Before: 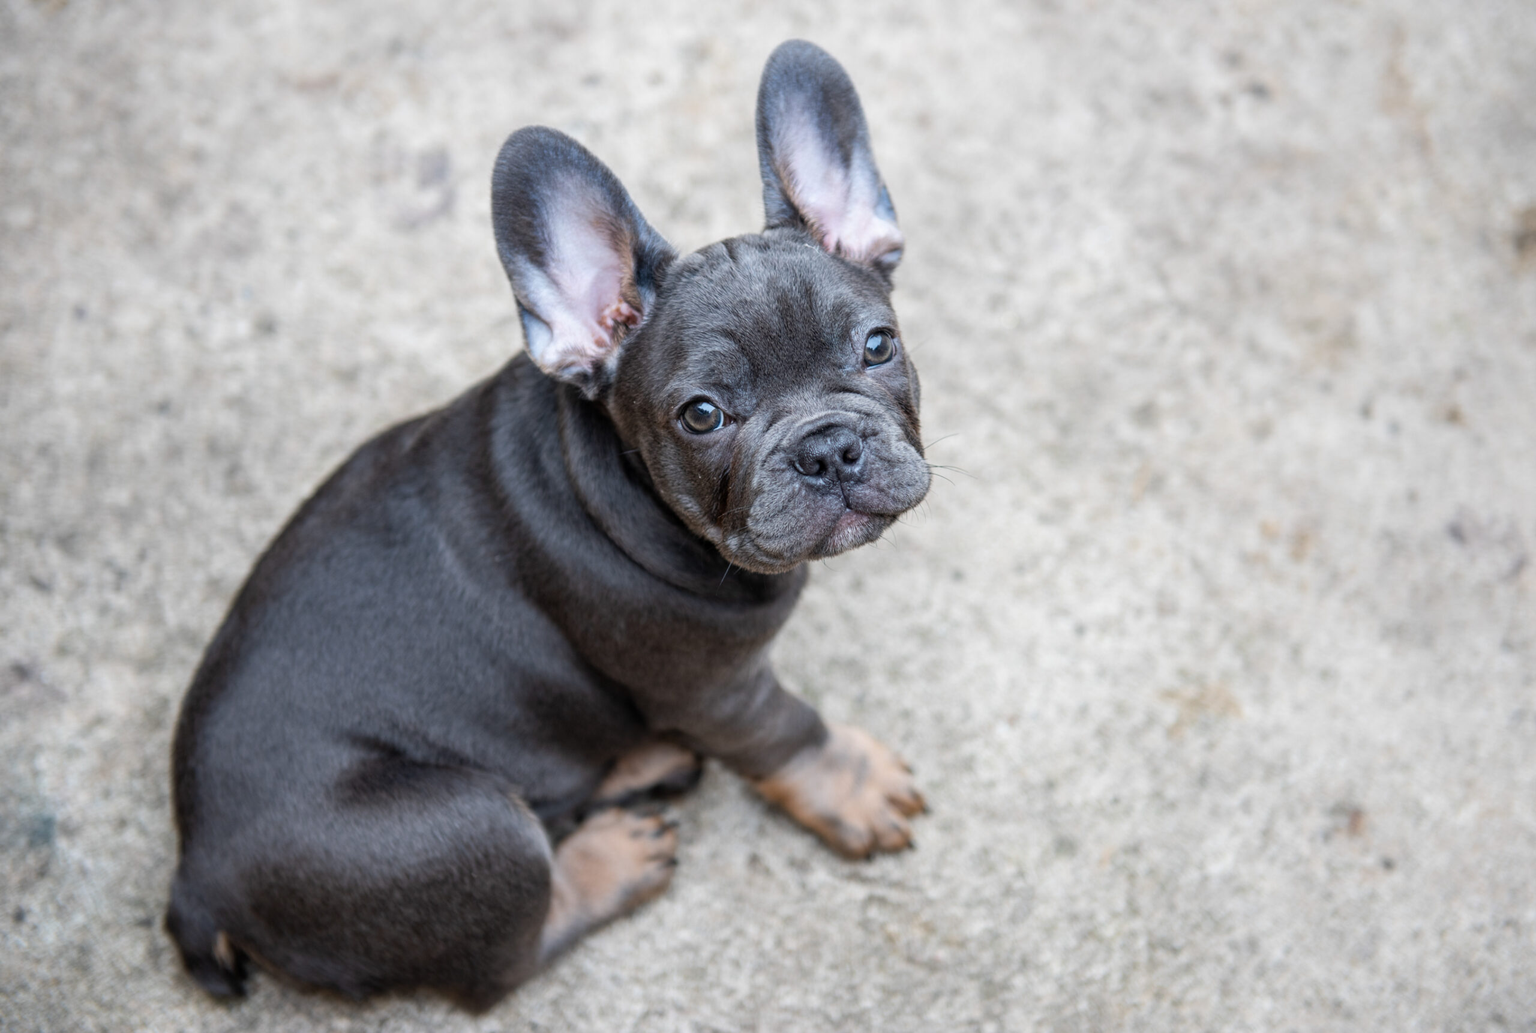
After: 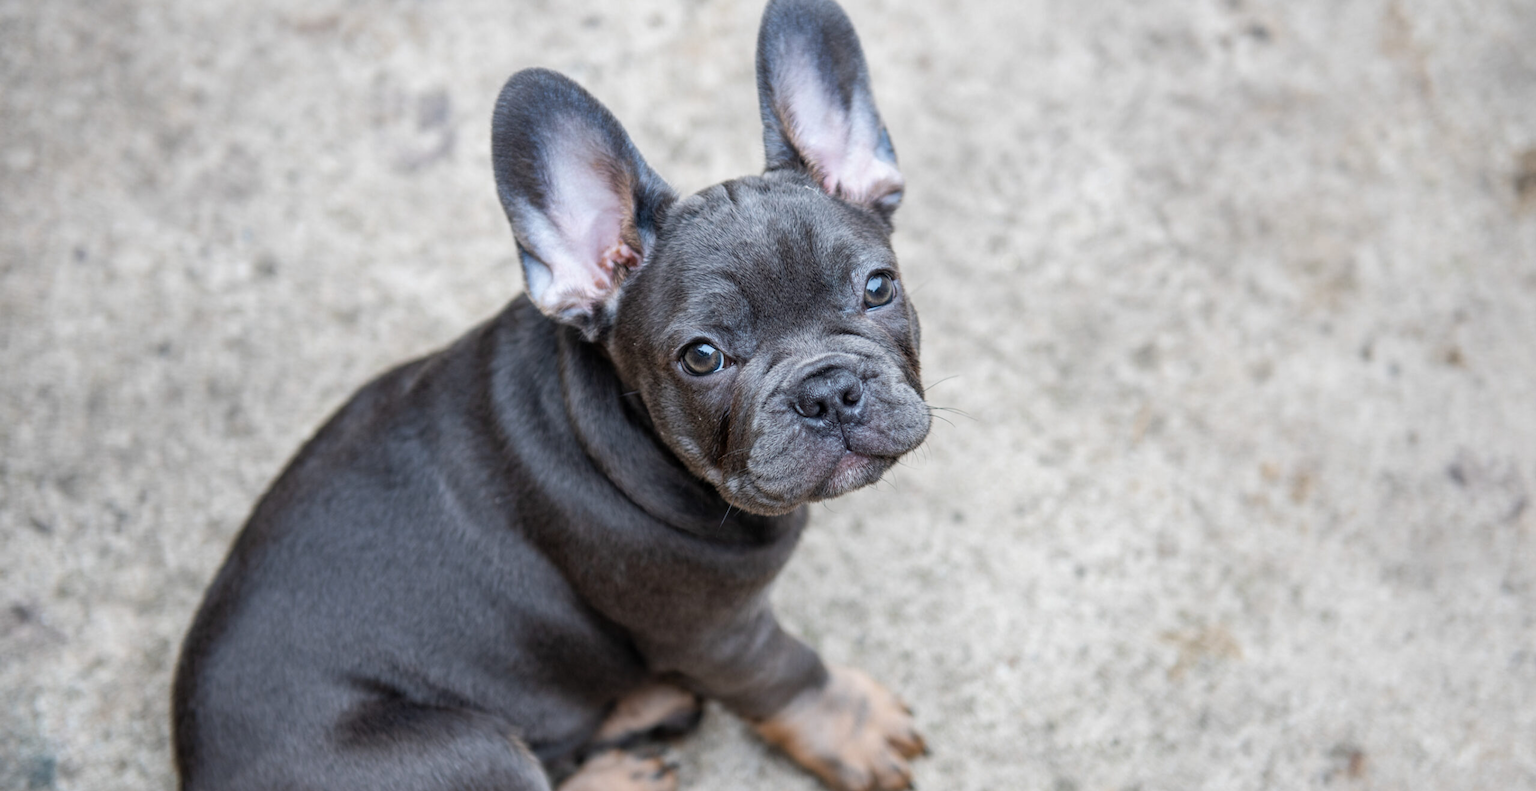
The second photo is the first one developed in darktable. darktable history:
shadows and highlights: radius 125.46, shadows 30.51, highlights -30.51, low approximation 0.01, soften with gaussian
base curve: curves: ch0 [(0, 0) (0.283, 0.295) (1, 1)], preserve colors none
crop: top 5.667%, bottom 17.637%
